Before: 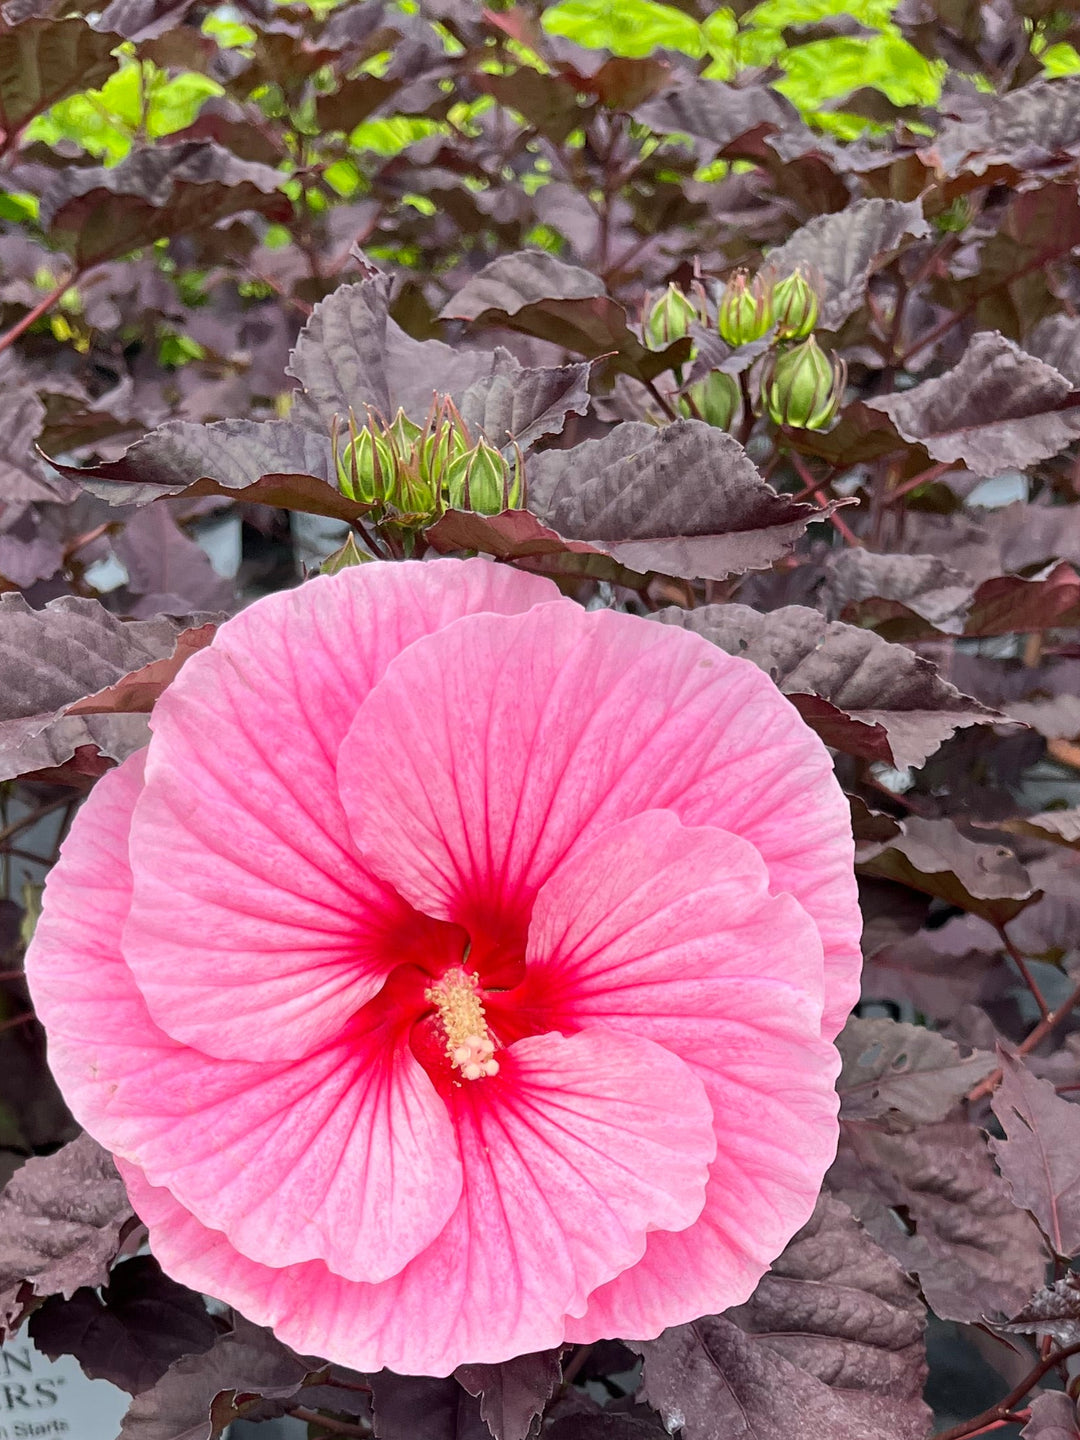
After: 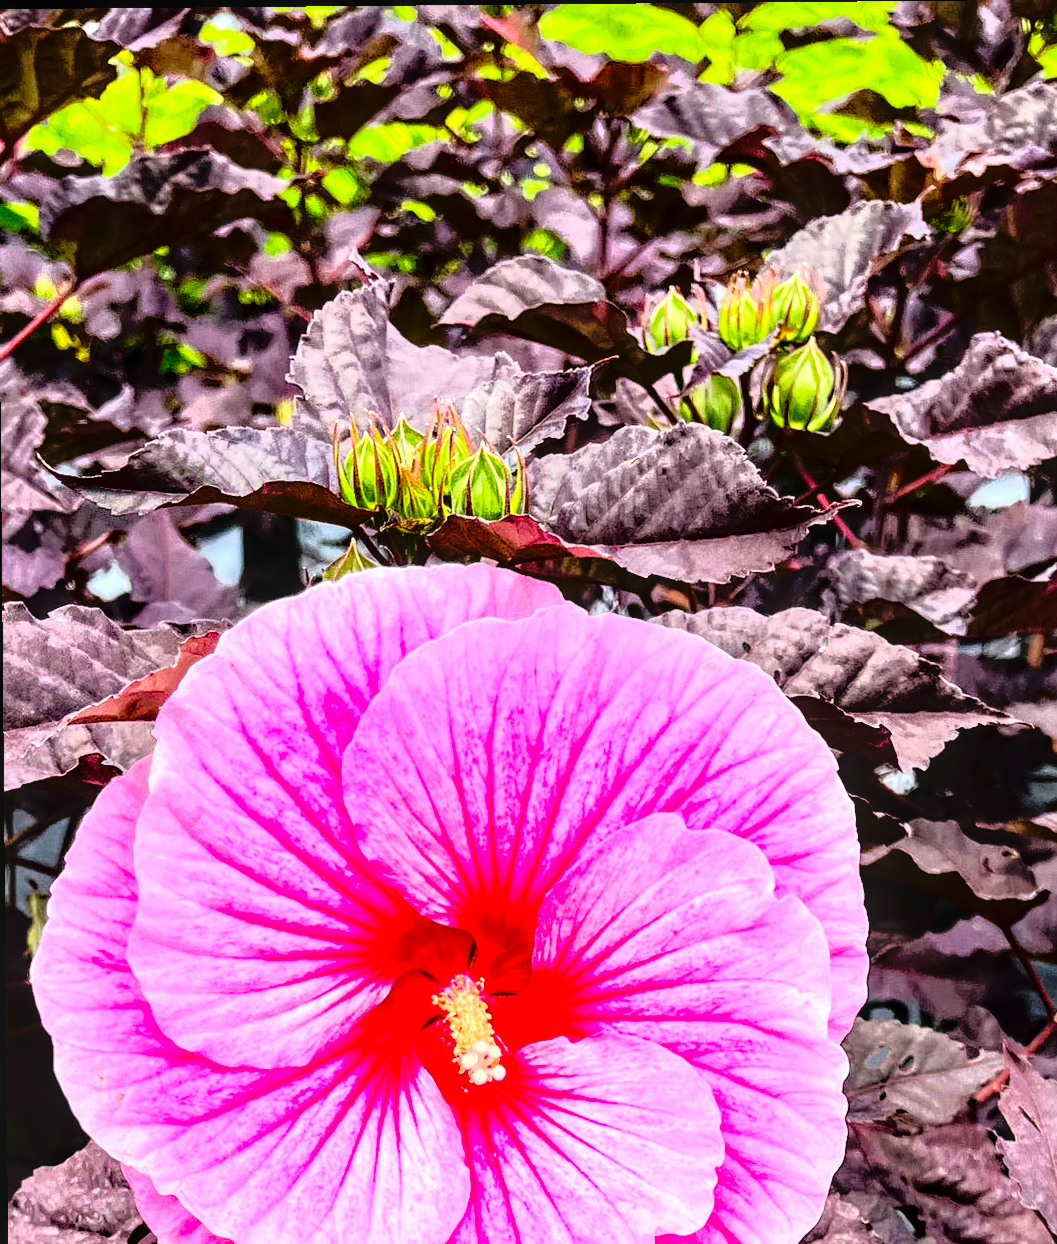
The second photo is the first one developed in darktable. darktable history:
contrast brightness saturation: brightness -0.203, saturation 0.078
tone equalizer: -8 EV 0.001 EV, -7 EV -0.002 EV, -6 EV 0.005 EV, -5 EV -0.021 EV, -4 EV -0.108 EV, -3 EV -0.142 EV, -2 EV 0.26 EV, -1 EV 0.713 EV, +0 EV 0.517 EV
base curve: curves: ch0 [(0, 0) (0.073, 0.04) (0.157, 0.139) (0.492, 0.492) (0.758, 0.758) (1, 1)], preserve colors none
exposure: exposure 0.408 EV, compensate exposure bias true, compensate highlight preservation false
tone curve: curves: ch0 [(0, 0) (0.105, 0.044) (0.195, 0.128) (0.283, 0.283) (0.384, 0.404) (0.485, 0.531) (0.638, 0.681) (0.795, 0.879) (1, 0.977)]; ch1 [(0, 0) (0.161, 0.092) (0.35, 0.33) (0.379, 0.401) (0.456, 0.469) (0.498, 0.503) (0.531, 0.537) (0.596, 0.621) (0.635, 0.671) (1, 1)]; ch2 [(0, 0) (0.371, 0.362) (0.437, 0.437) (0.483, 0.484) (0.53, 0.515) (0.56, 0.58) (0.622, 0.606) (1, 1)], color space Lab, linked channels, preserve colors none
color balance rgb: perceptual saturation grading › global saturation 25.836%
local contrast: on, module defaults
crop and rotate: angle 0.52°, left 0.234%, right 3.044%, bottom 14.162%
